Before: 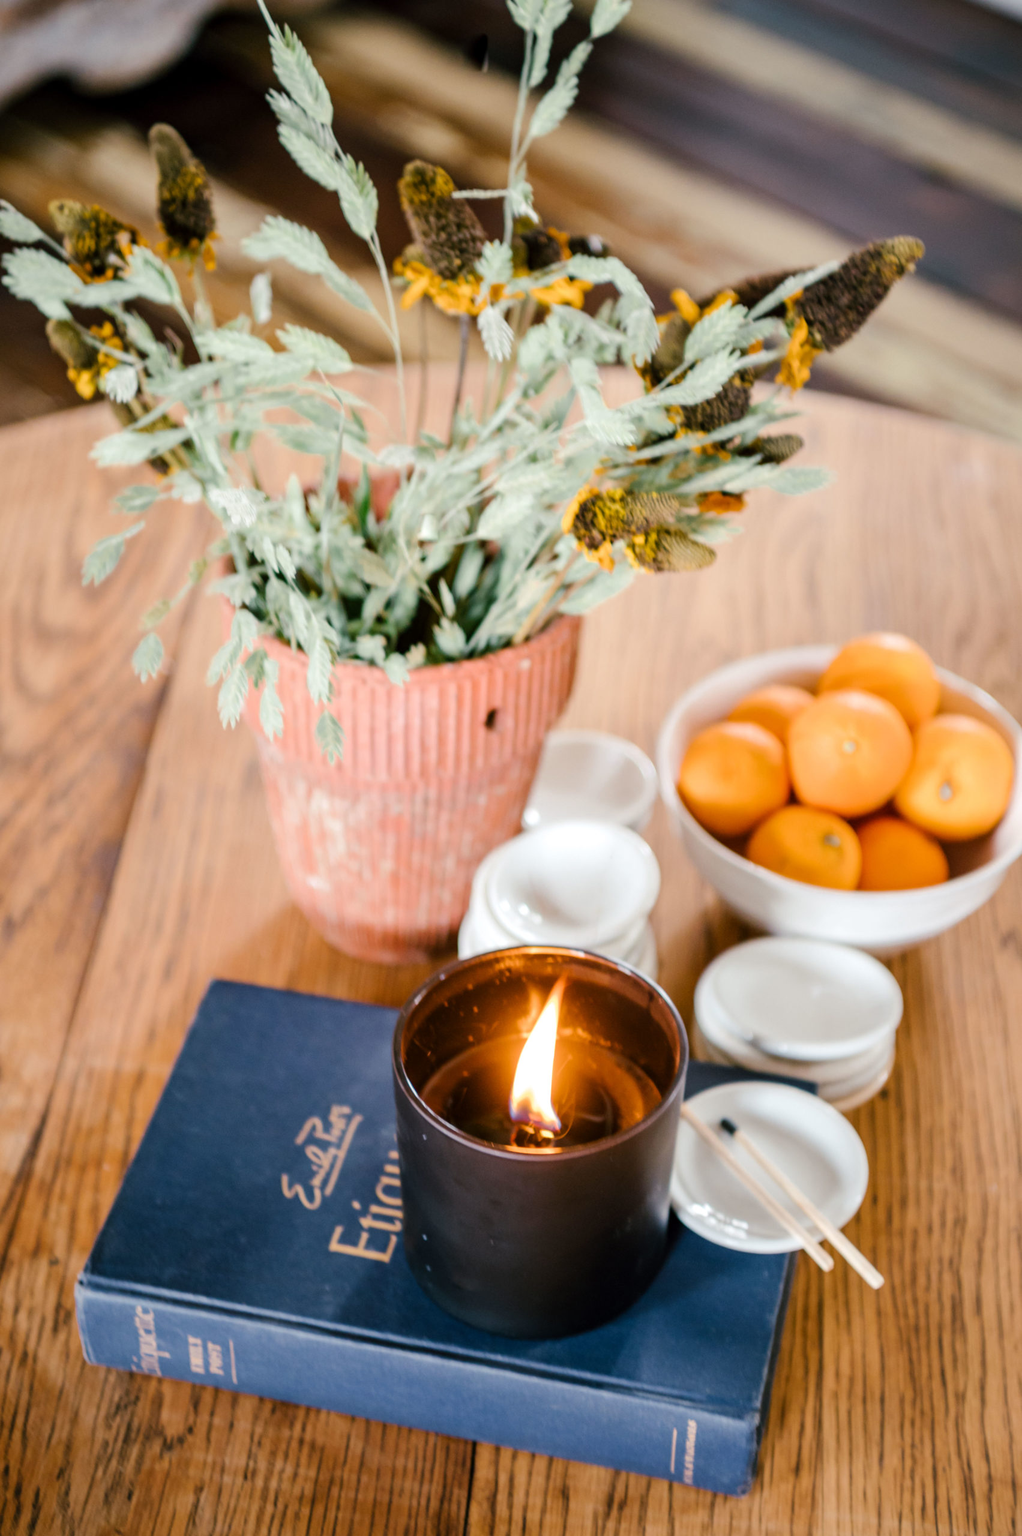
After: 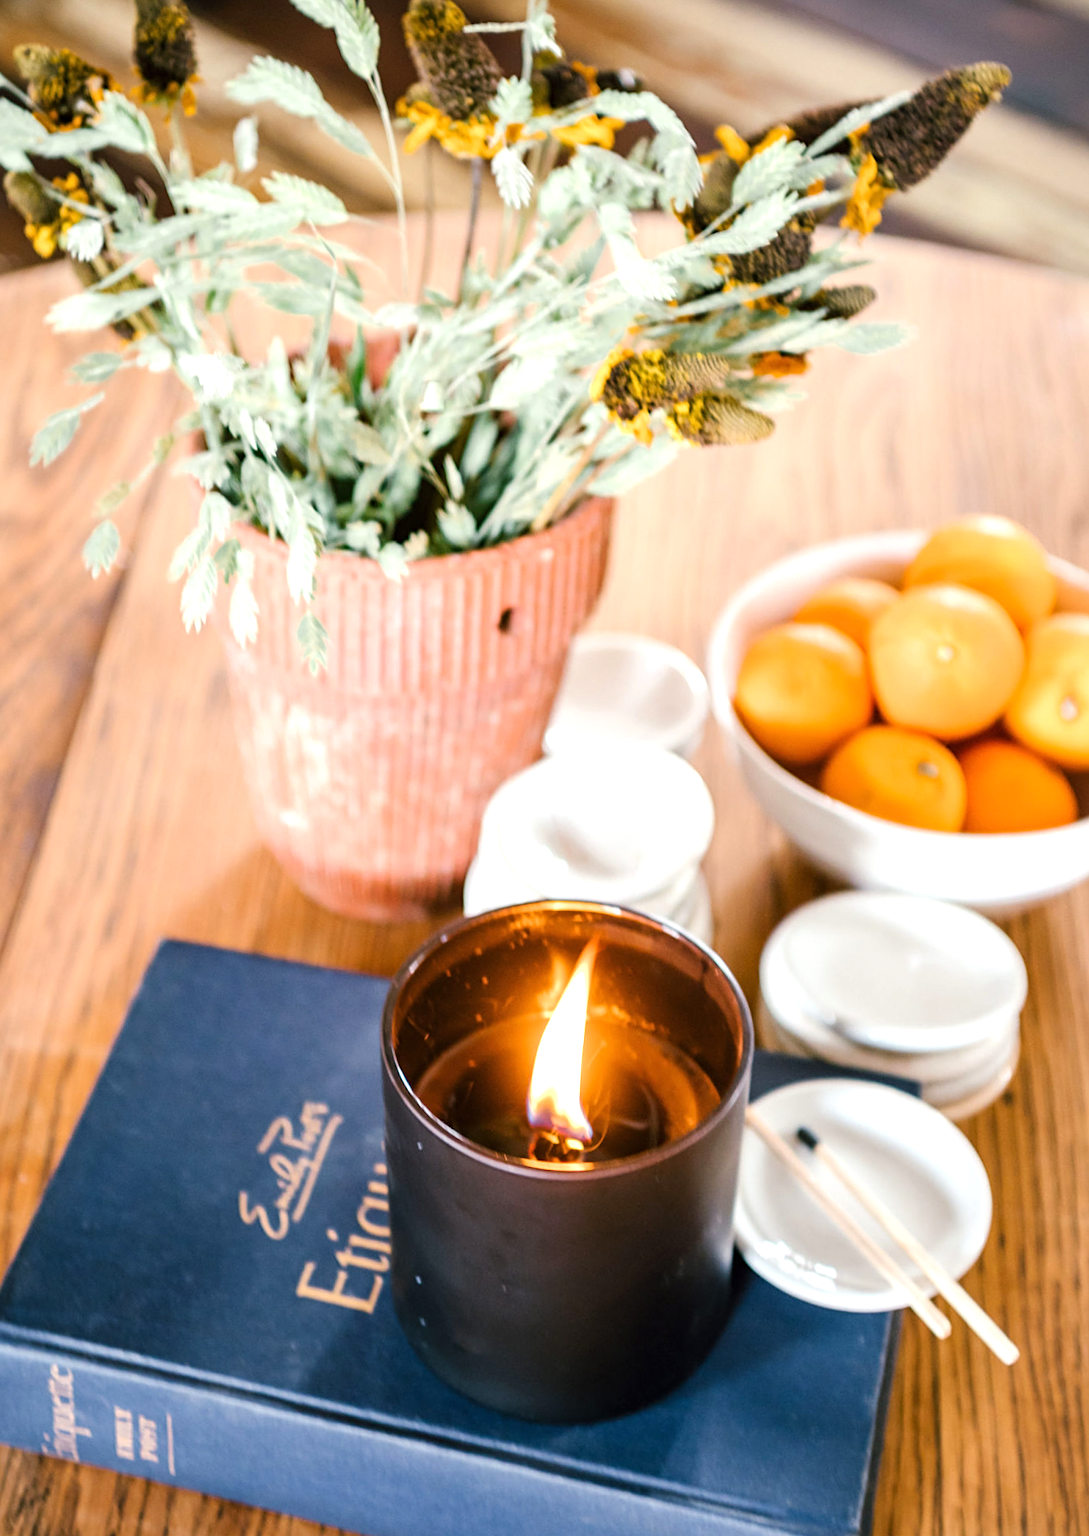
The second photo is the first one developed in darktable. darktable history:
crop and rotate: left 10.071%, top 10.071%, right 10.02%, bottom 10.02%
exposure: black level correction 0, exposure 0.5 EV, compensate exposure bias true, compensate highlight preservation false
sharpen: radius 2.529, amount 0.323
rotate and perspective: rotation 0.128°, lens shift (vertical) -0.181, lens shift (horizontal) -0.044, shear 0.001, automatic cropping off
